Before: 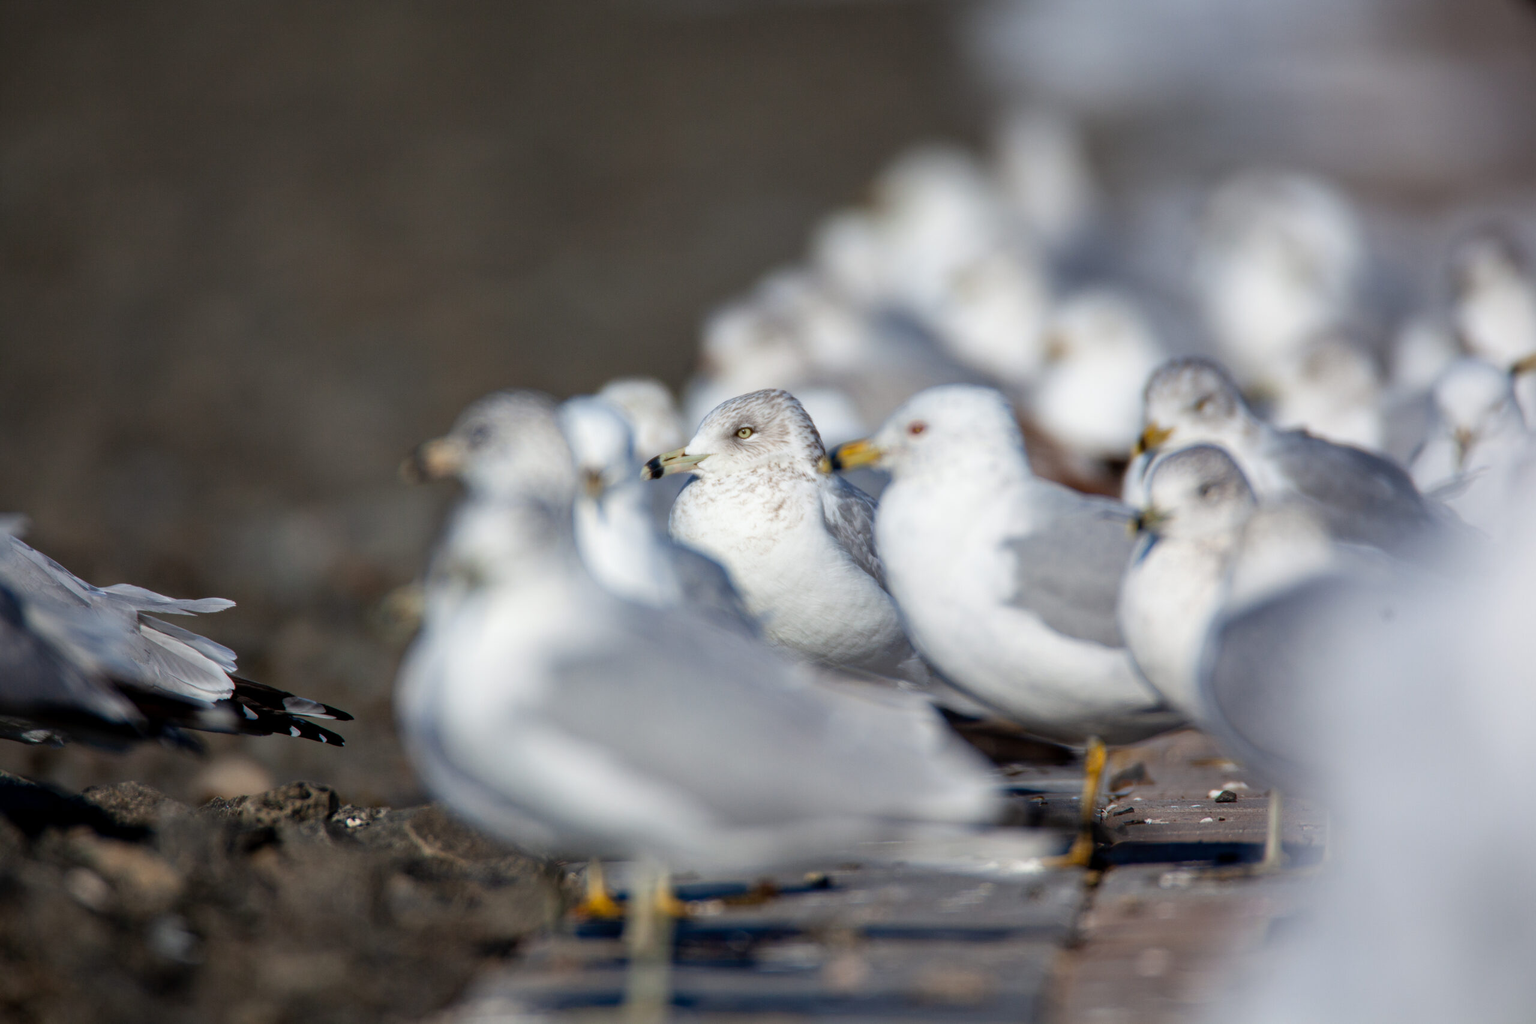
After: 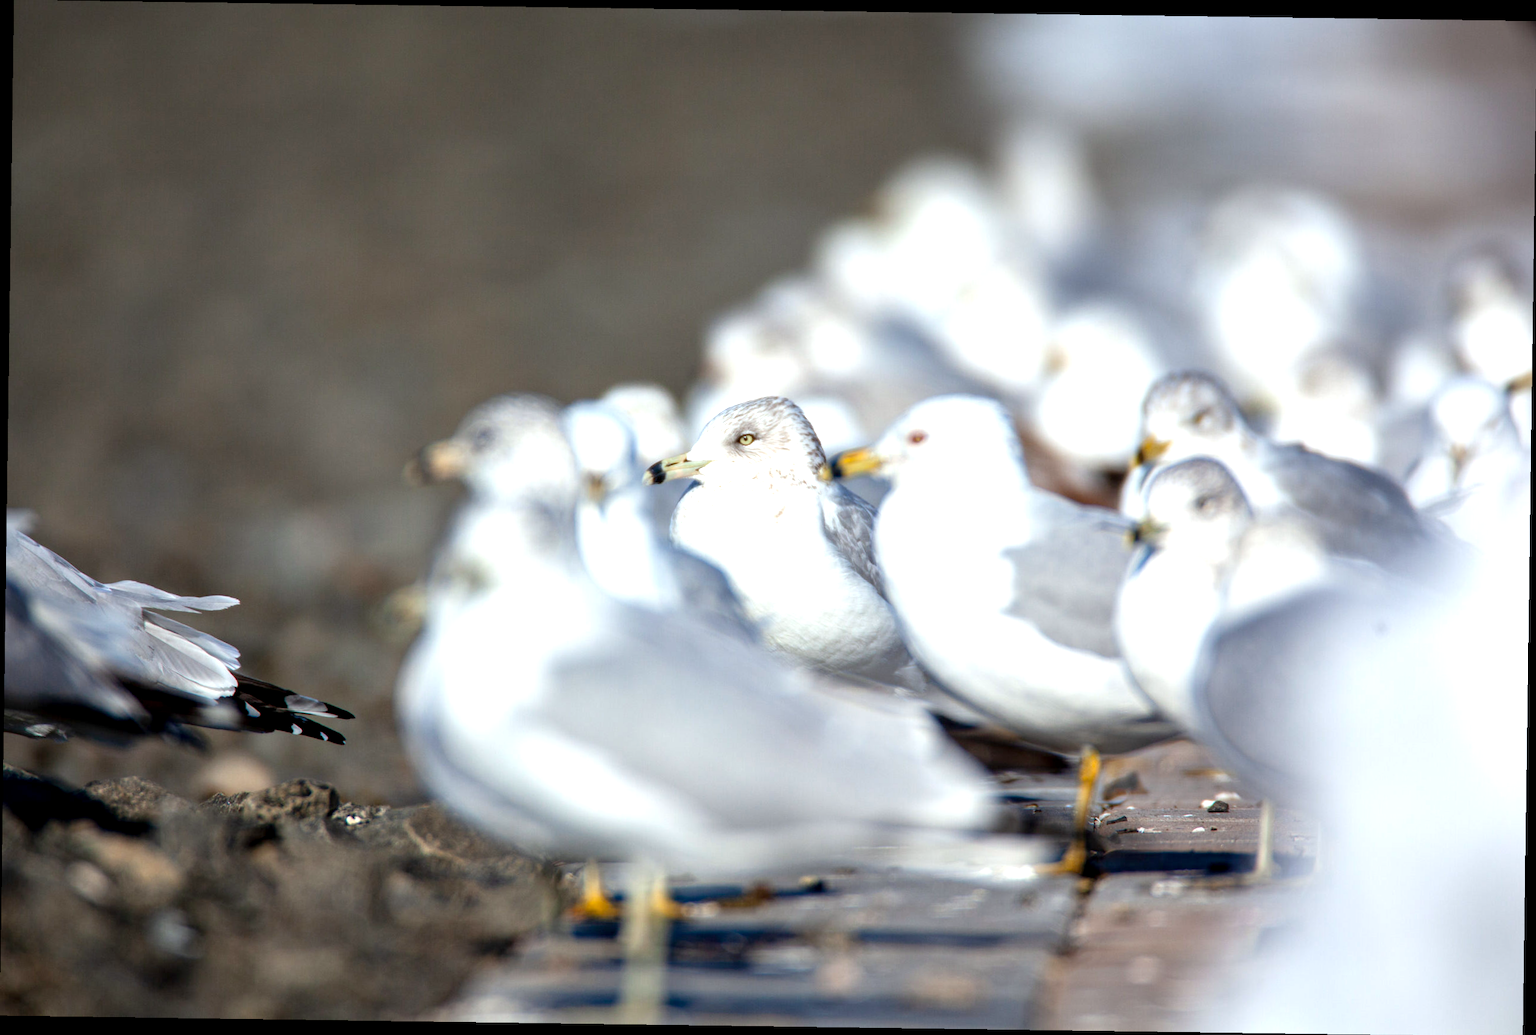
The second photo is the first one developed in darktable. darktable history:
rotate and perspective: rotation 0.8°, automatic cropping off
exposure: black level correction 0.001, exposure 0.955 EV, compensate exposure bias true, compensate highlight preservation false
white balance: red 0.978, blue 0.999
